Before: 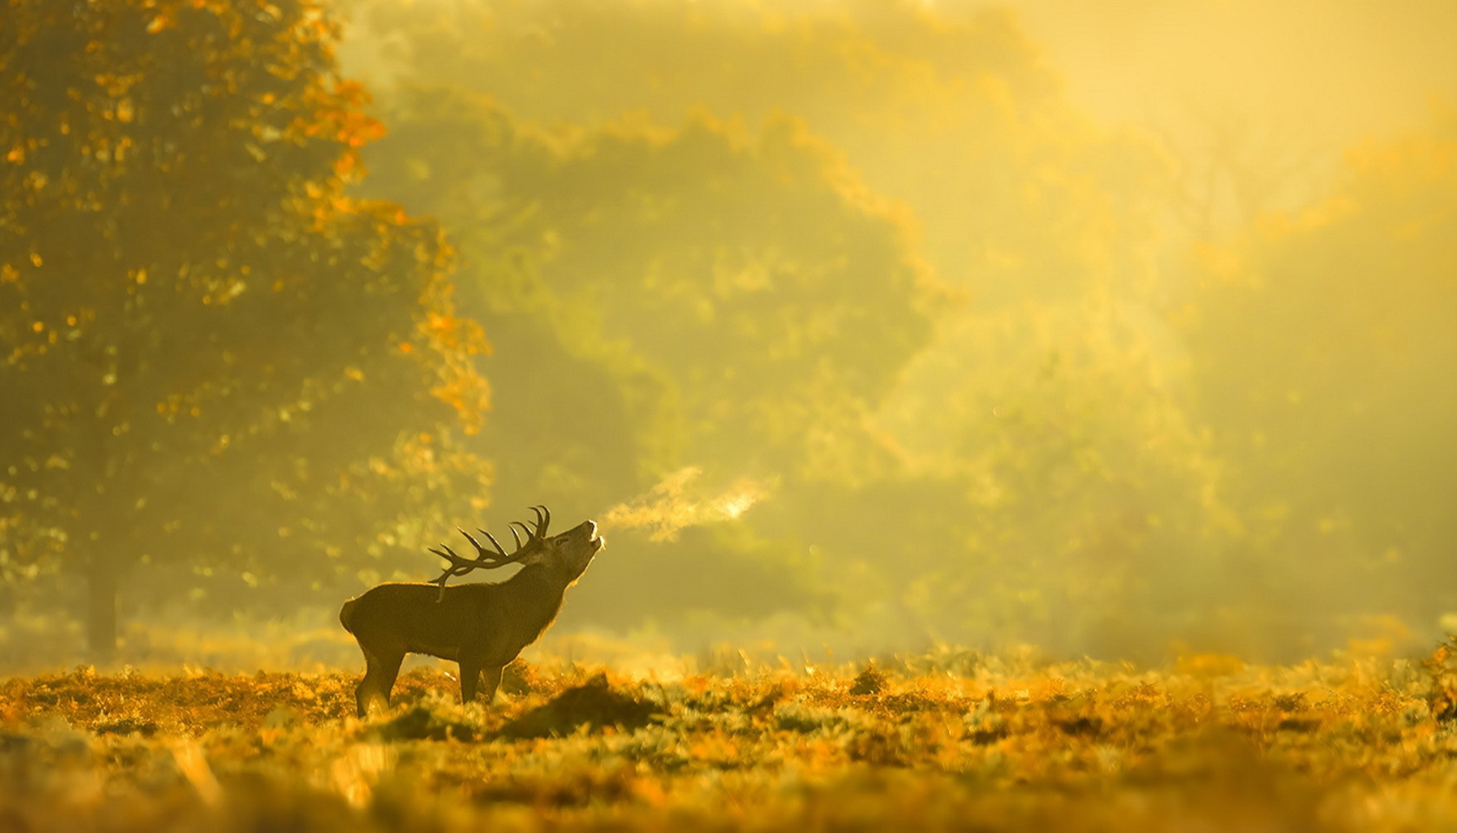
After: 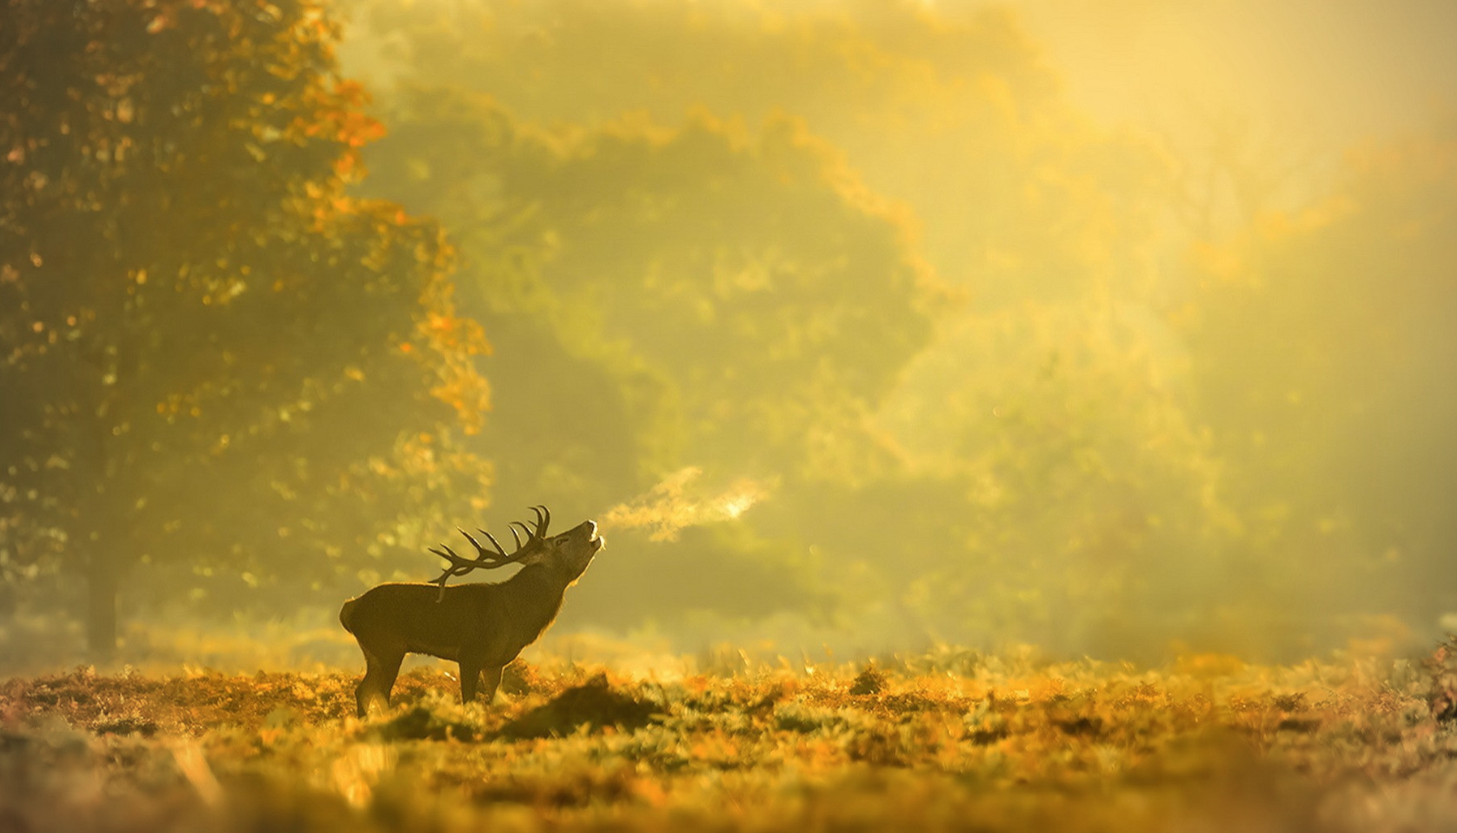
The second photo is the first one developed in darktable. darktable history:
vignetting: fall-off radius 60.92%
contrast brightness saturation: saturation -0.05
